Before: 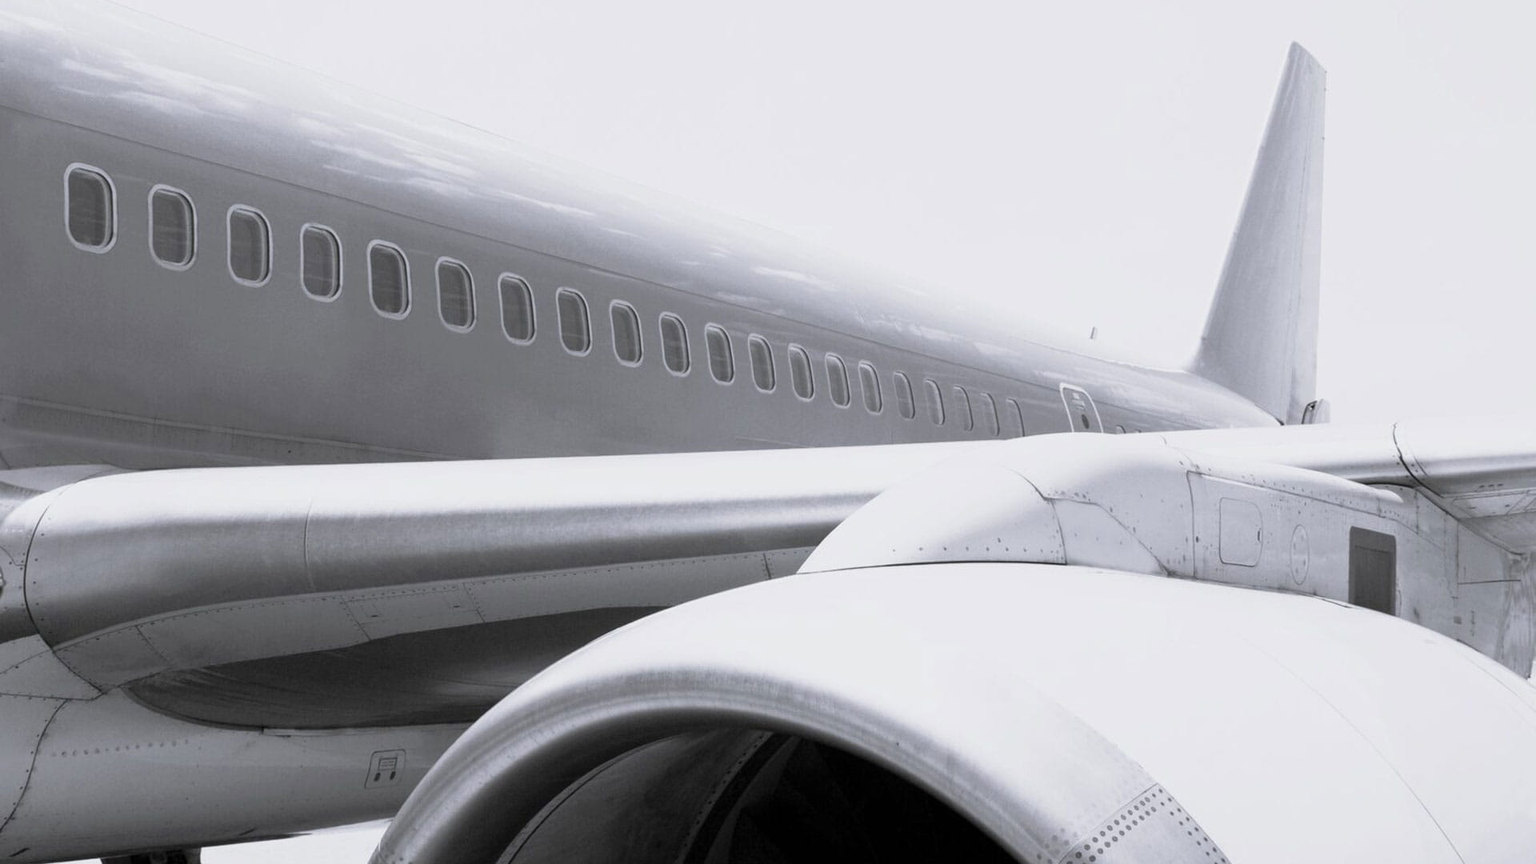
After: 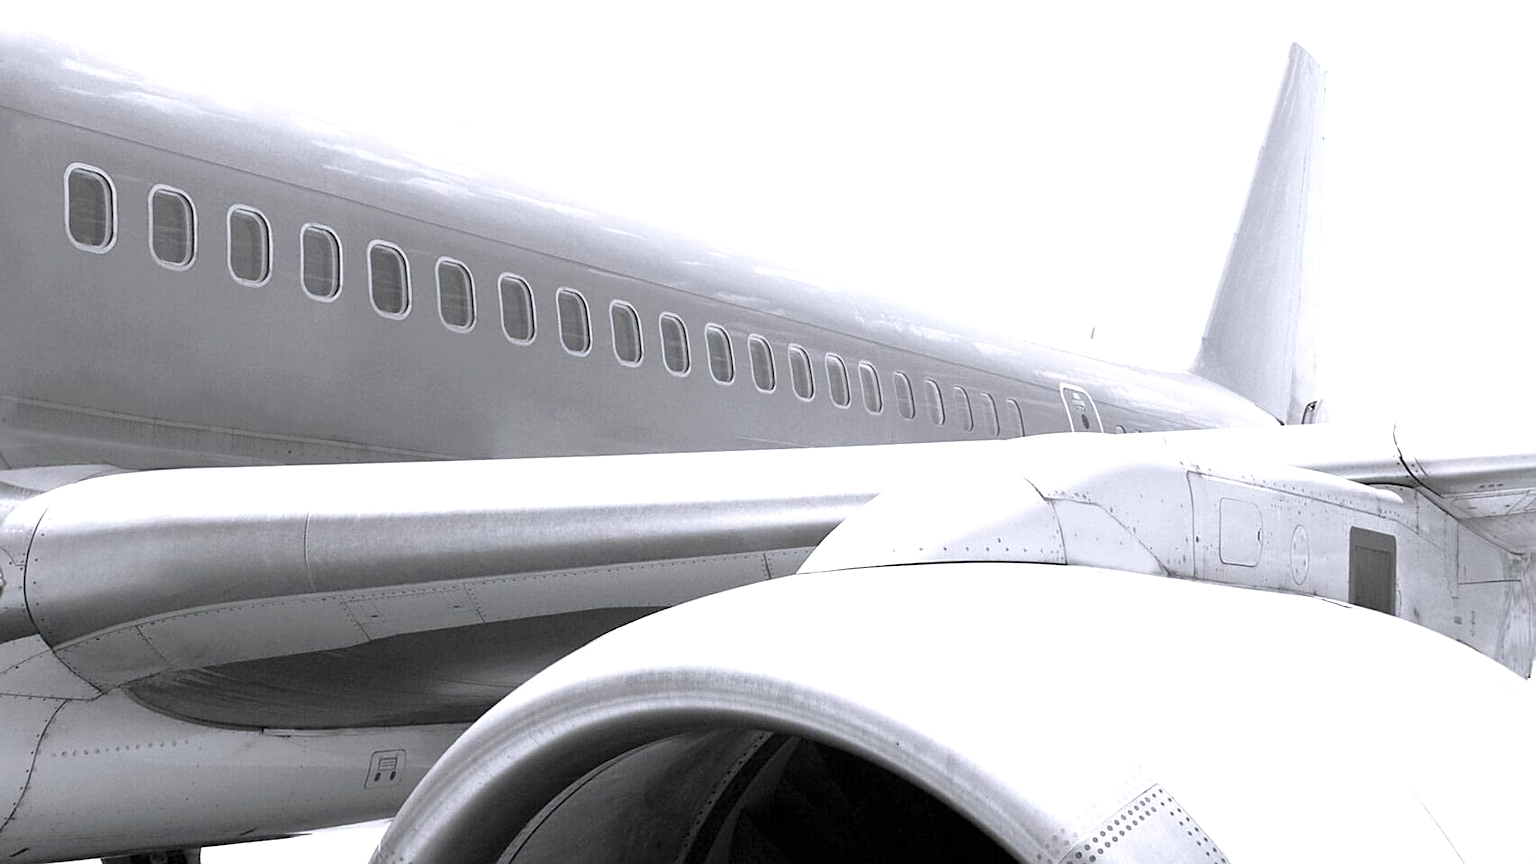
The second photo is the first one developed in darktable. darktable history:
sharpen: on, module defaults
exposure: exposure 0.6 EV, compensate highlight preservation false
